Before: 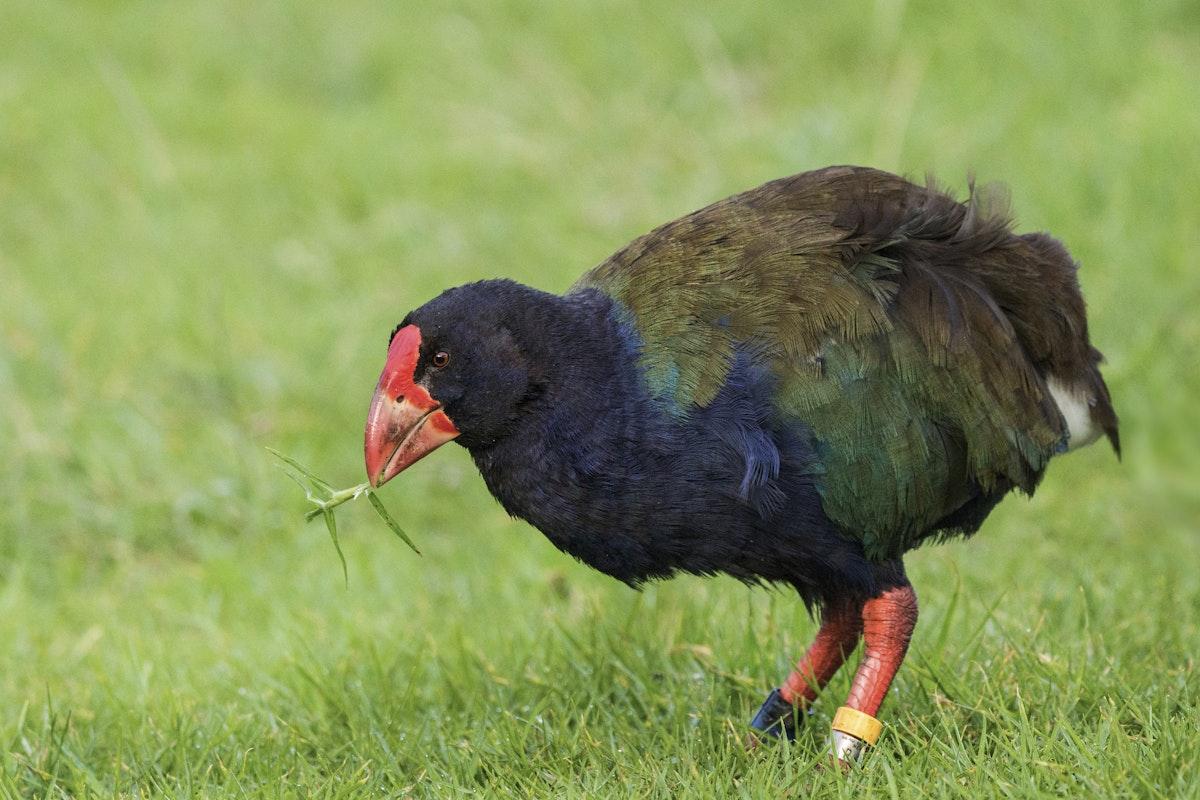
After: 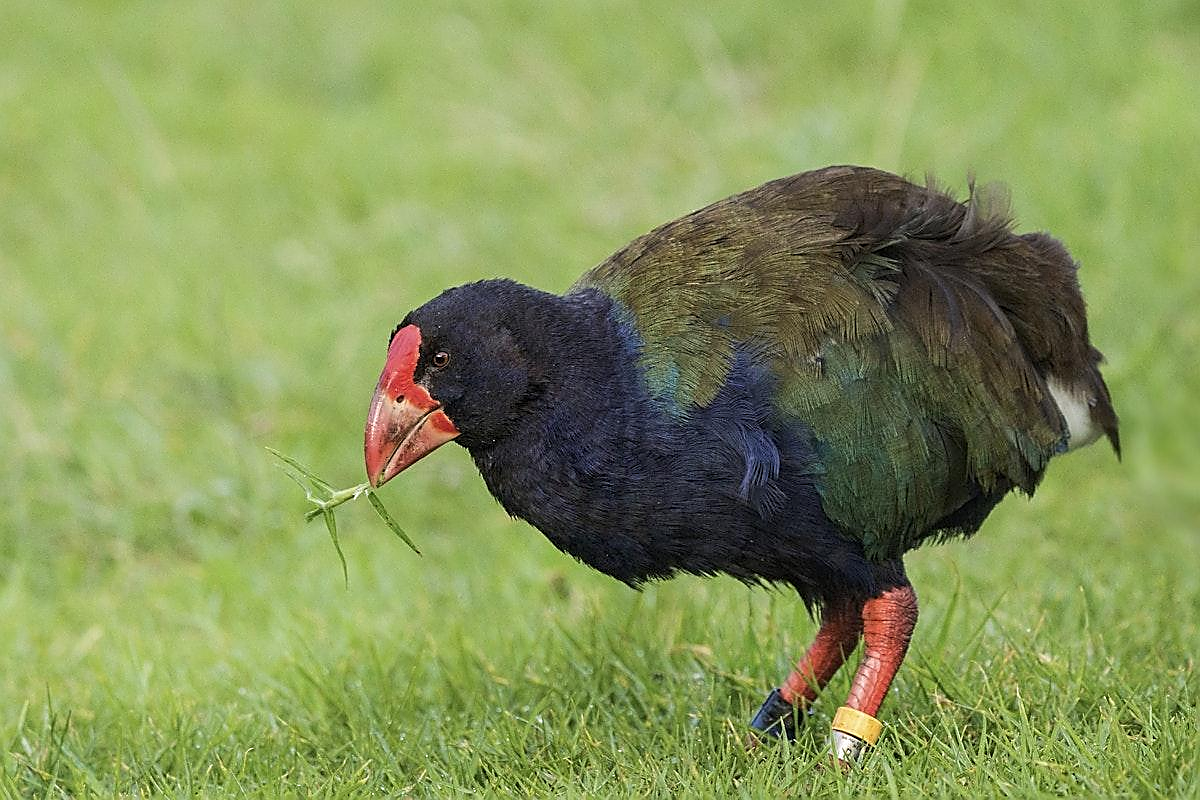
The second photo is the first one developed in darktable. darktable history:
sharpen: radius 1.409, amount 1.239, threshold 0.748
